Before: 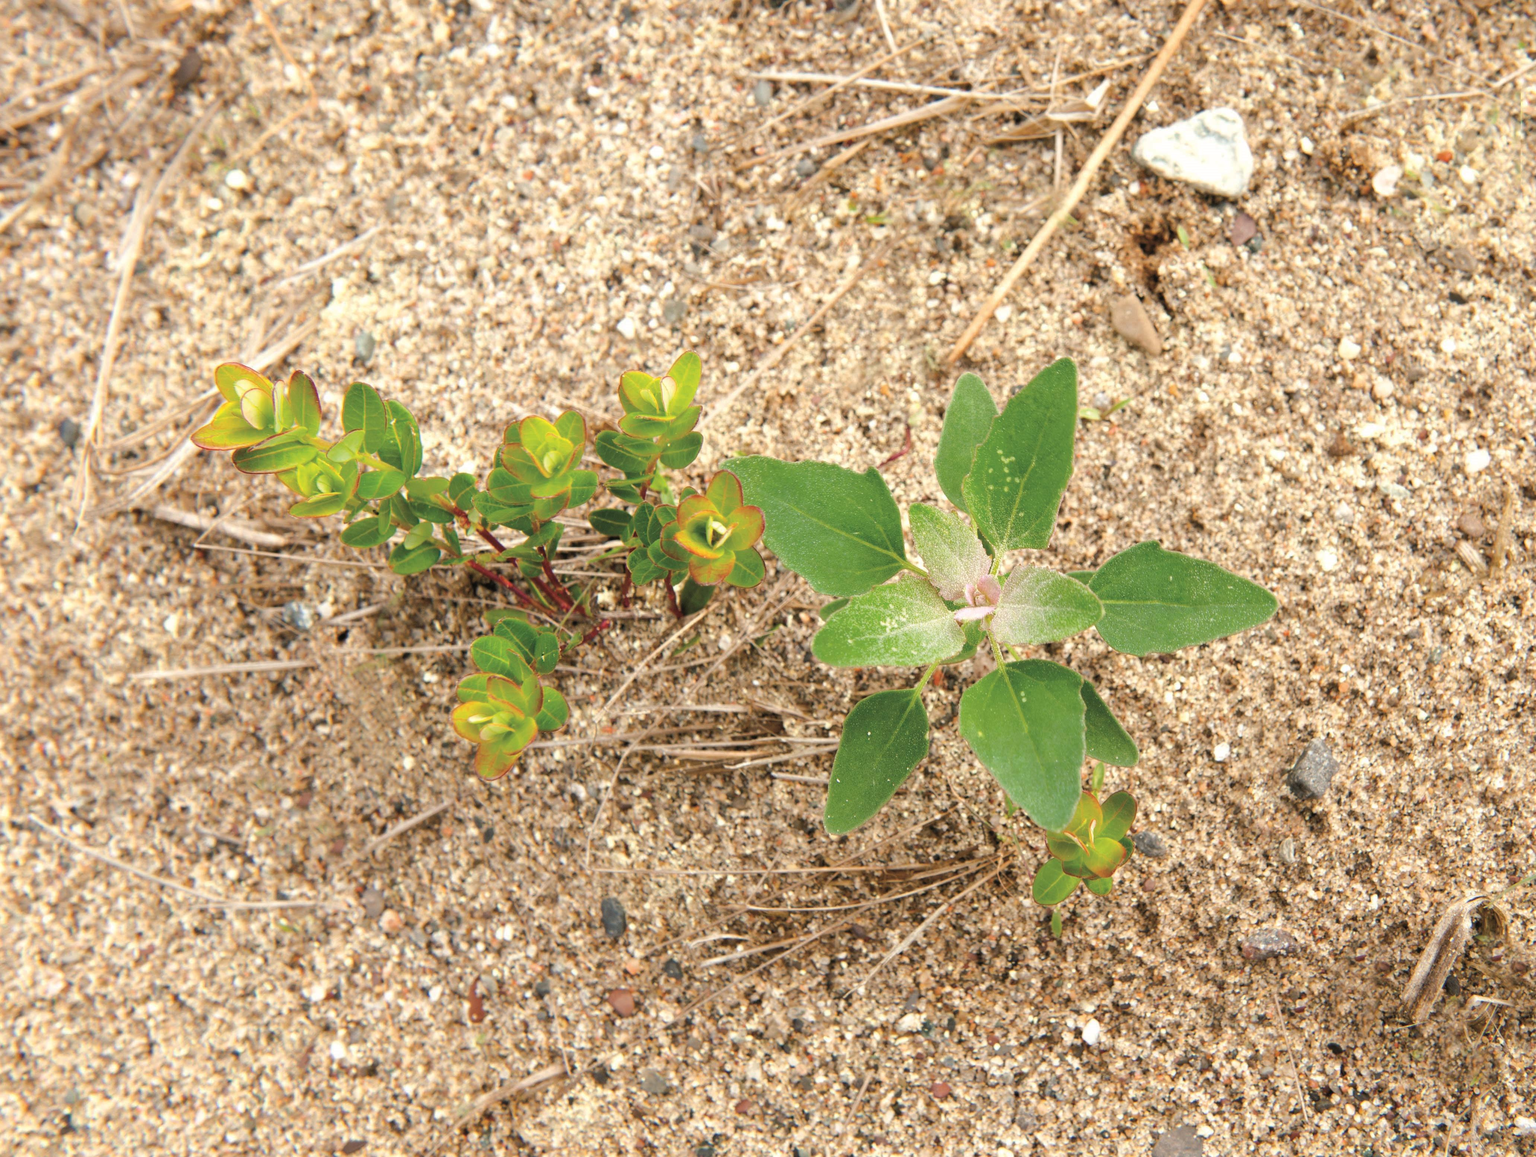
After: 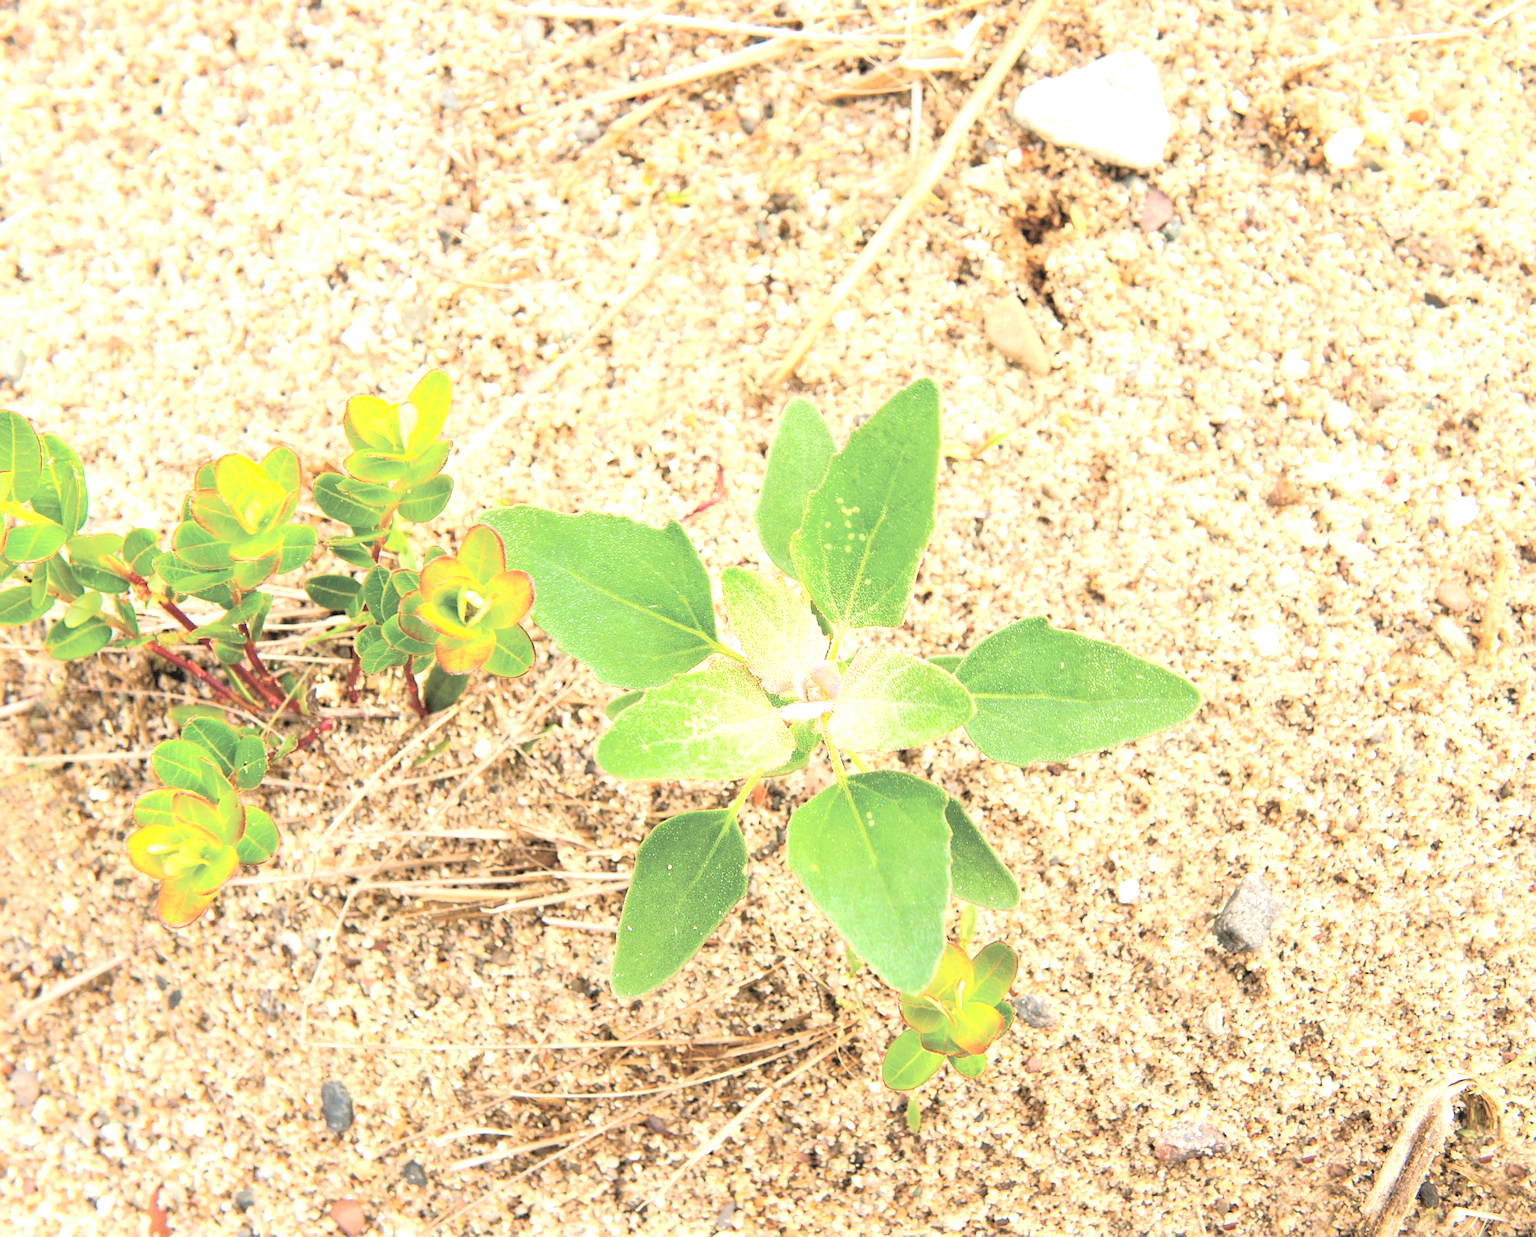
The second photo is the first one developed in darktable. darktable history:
exposure: black level correction 0.001, exposure 1 EV, compensate highlight preservation false
crop: left 23.095%, top 5.827%, bottom 11.854%
contrast brightness saturation: contrast 0.14, brightness 0.21
sharpen: on, module defaults
